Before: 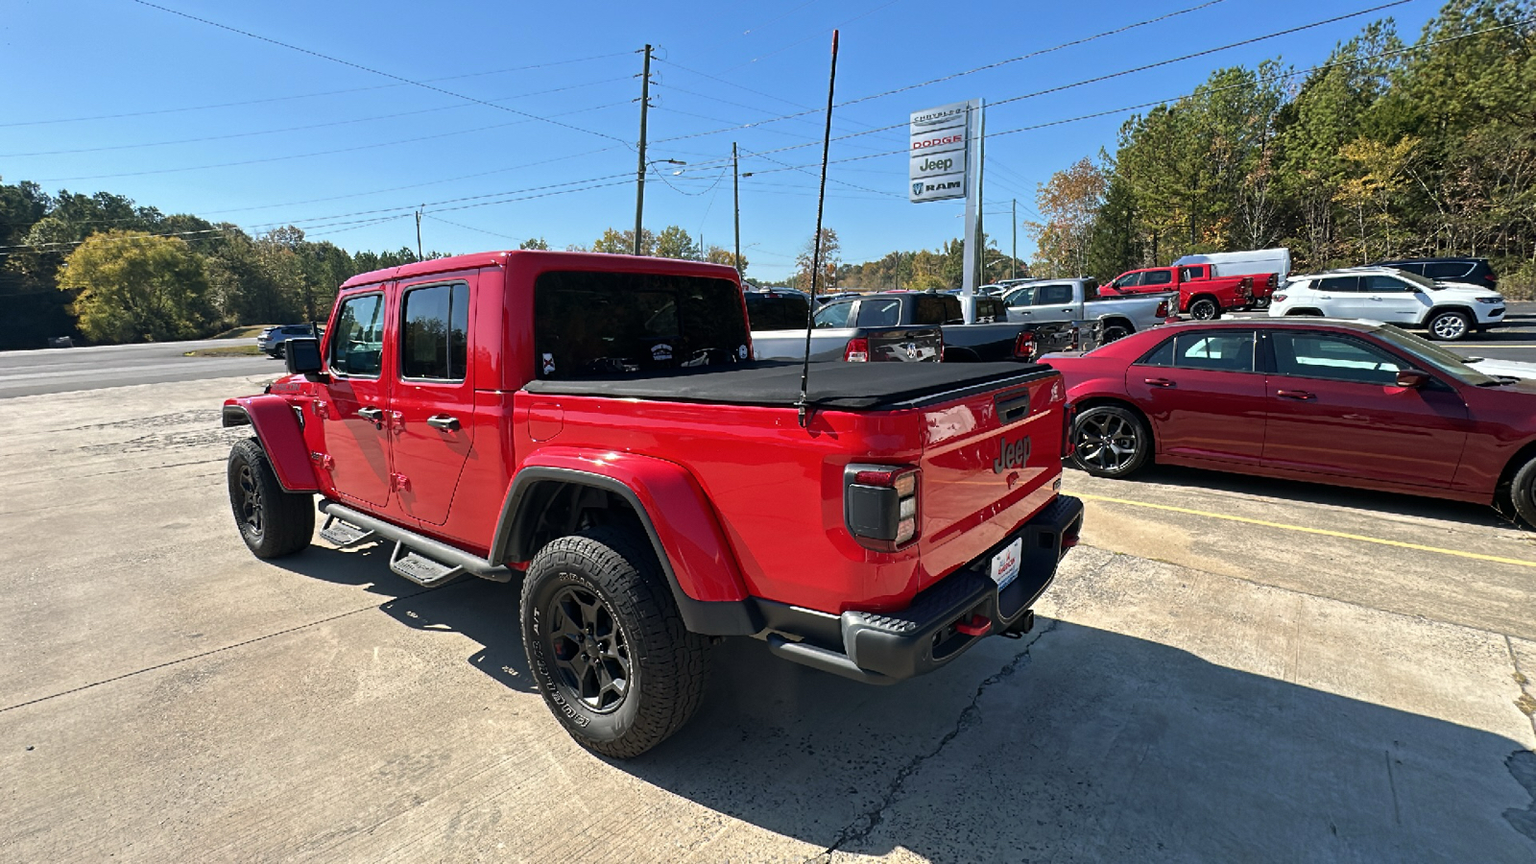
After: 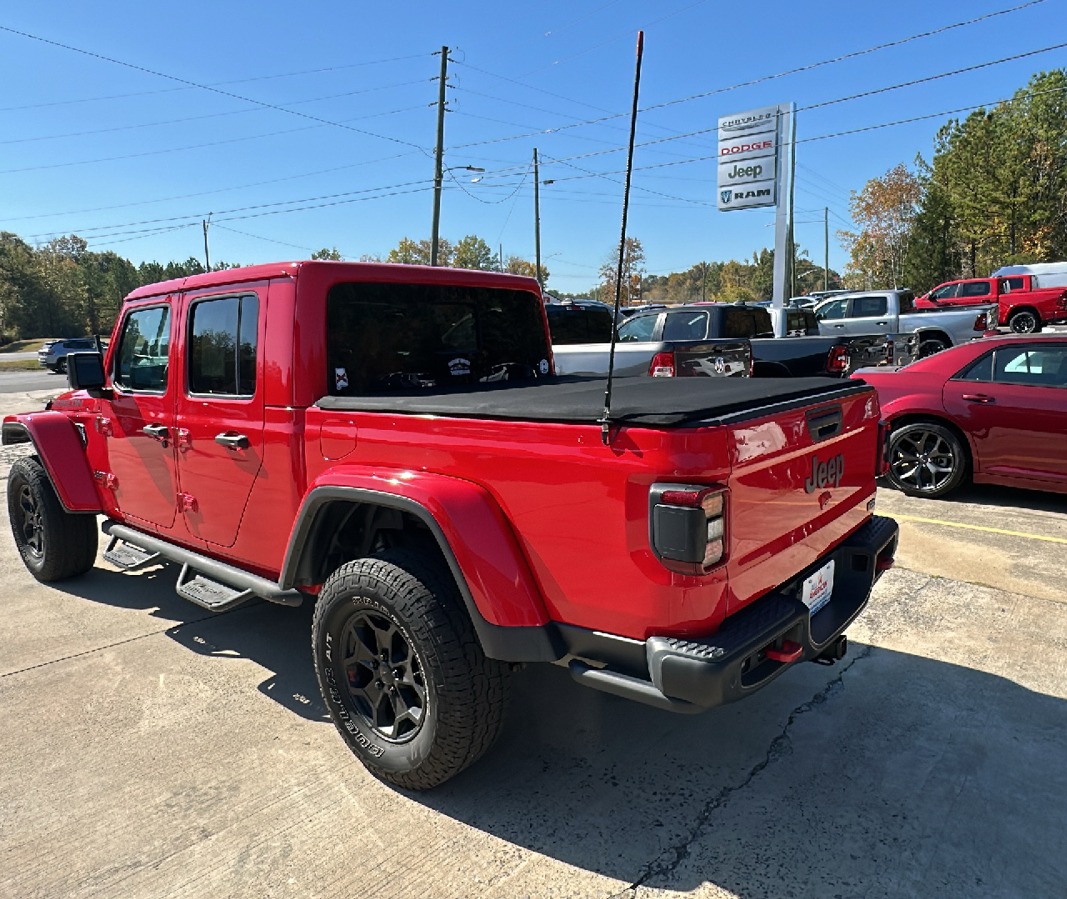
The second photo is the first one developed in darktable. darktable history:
crop and rotate: left 14.38%, right 18.93%
